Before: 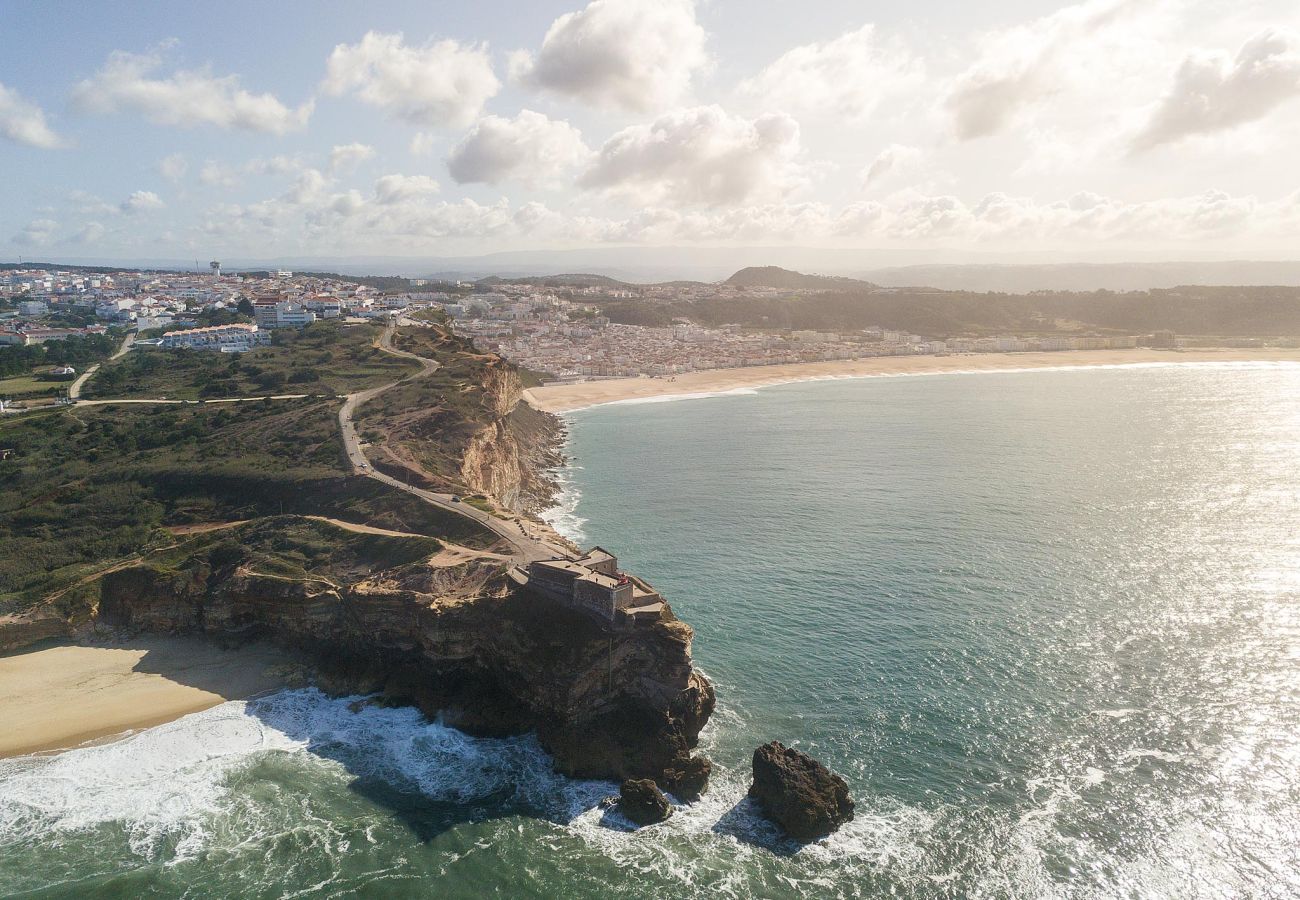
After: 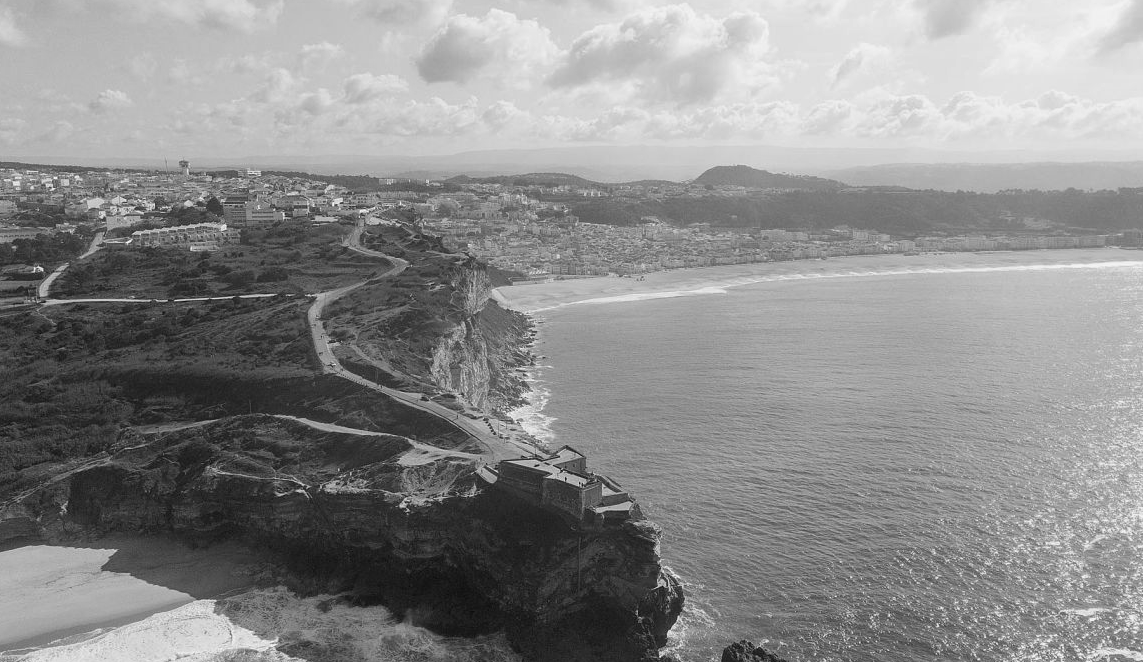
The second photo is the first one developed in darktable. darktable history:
shadows and highlights: radius 125.46, shadows 30.51, highlights -30.51, low approximation 0.01, soften with gaussian
crop and rotate: left 2.425%, top 11.305%, right 9.6%, bottom 15.08%
color calibration: output gray [0.21, 0.42, 0.37, 0], gray › normalize channels true, illuminant same as pipeline (D50), adaptation XYZ, x 0.346, y 0.359, gamut compression 0
